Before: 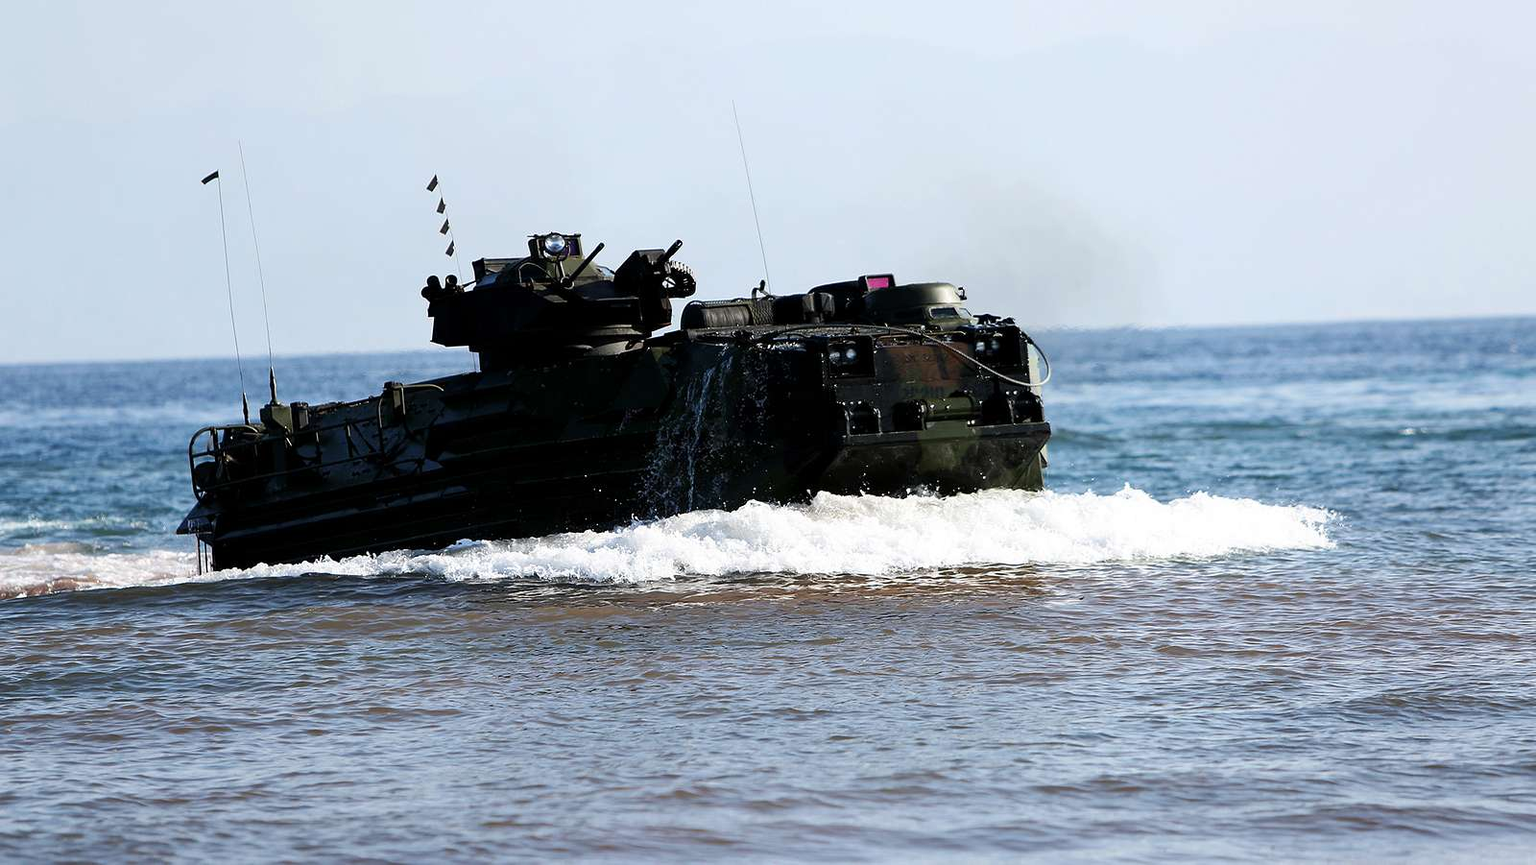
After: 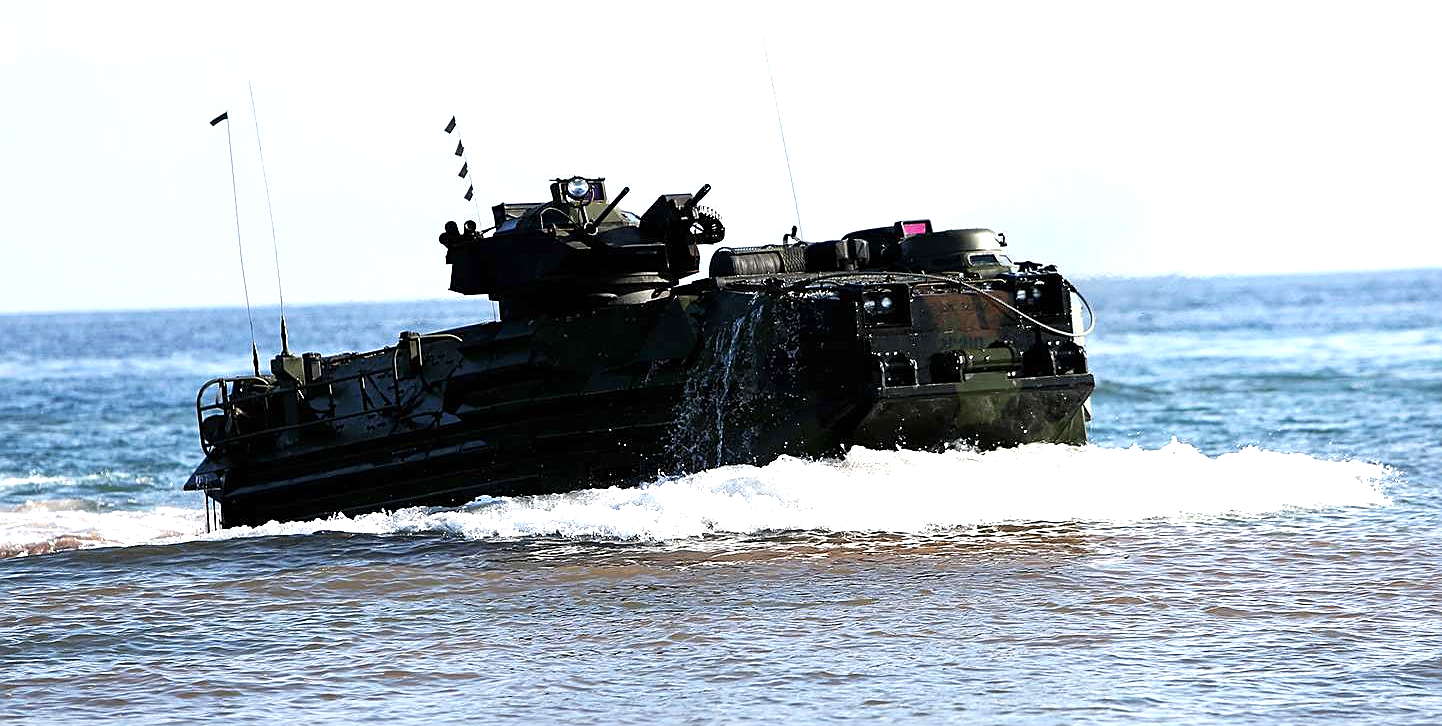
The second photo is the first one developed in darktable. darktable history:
crop: top 7.402%, right 9.708%, bottom 11.931%
exposure: black level correction 0, exposure 0.698 EV, compensate highlight preservation false
sharpen: on, module defaults
